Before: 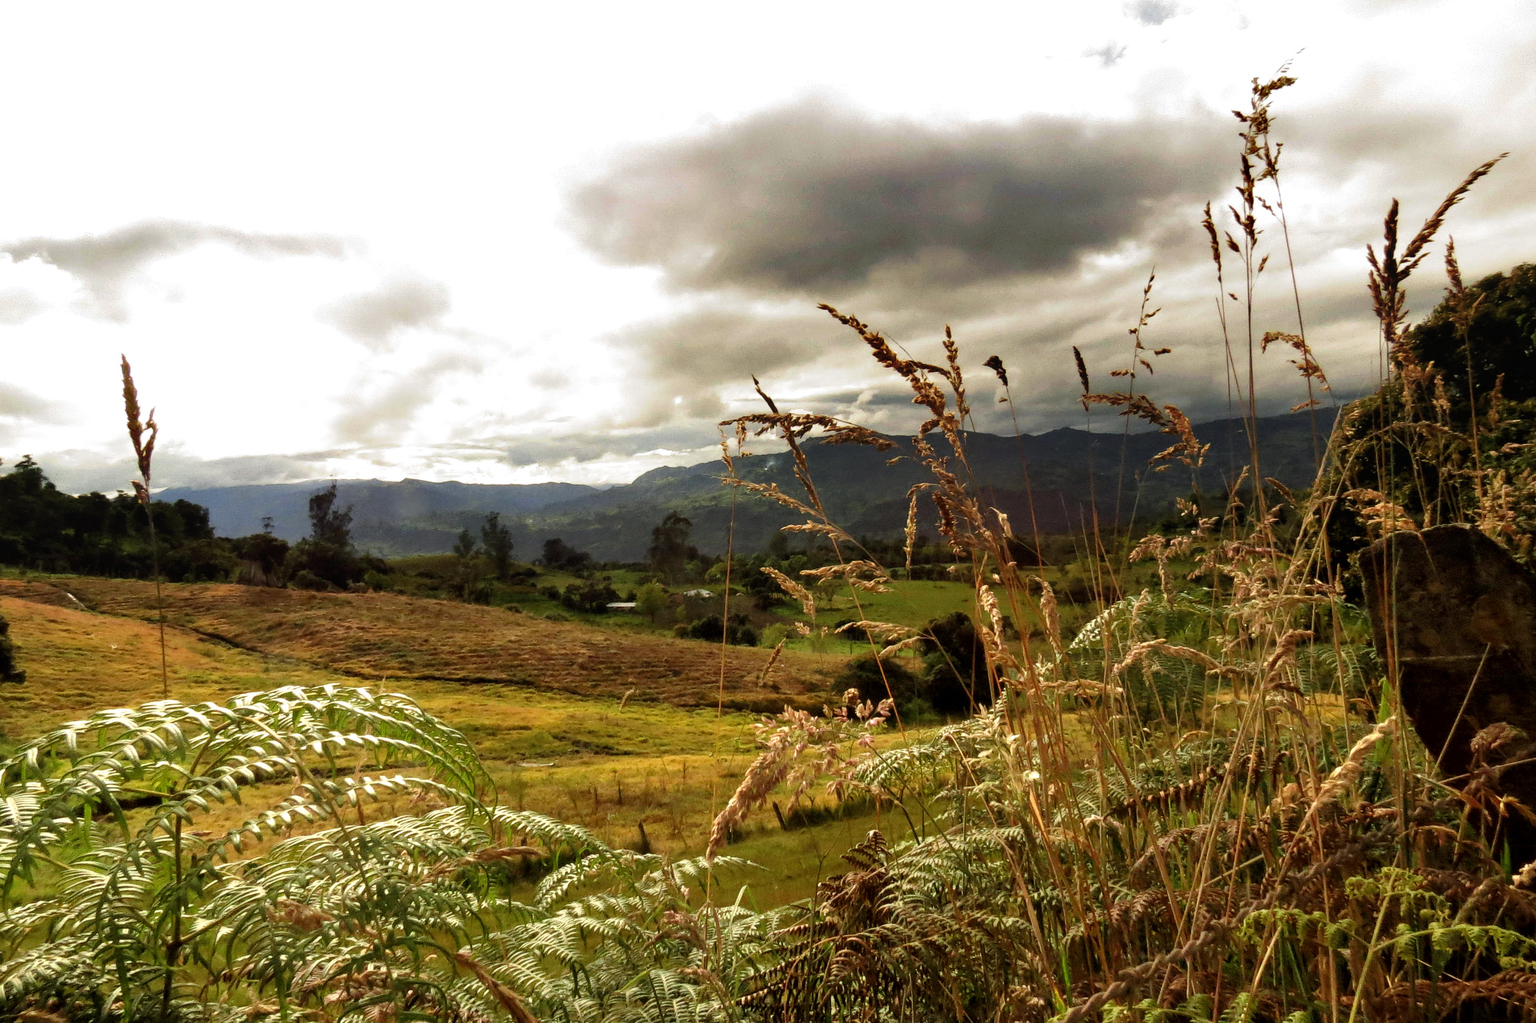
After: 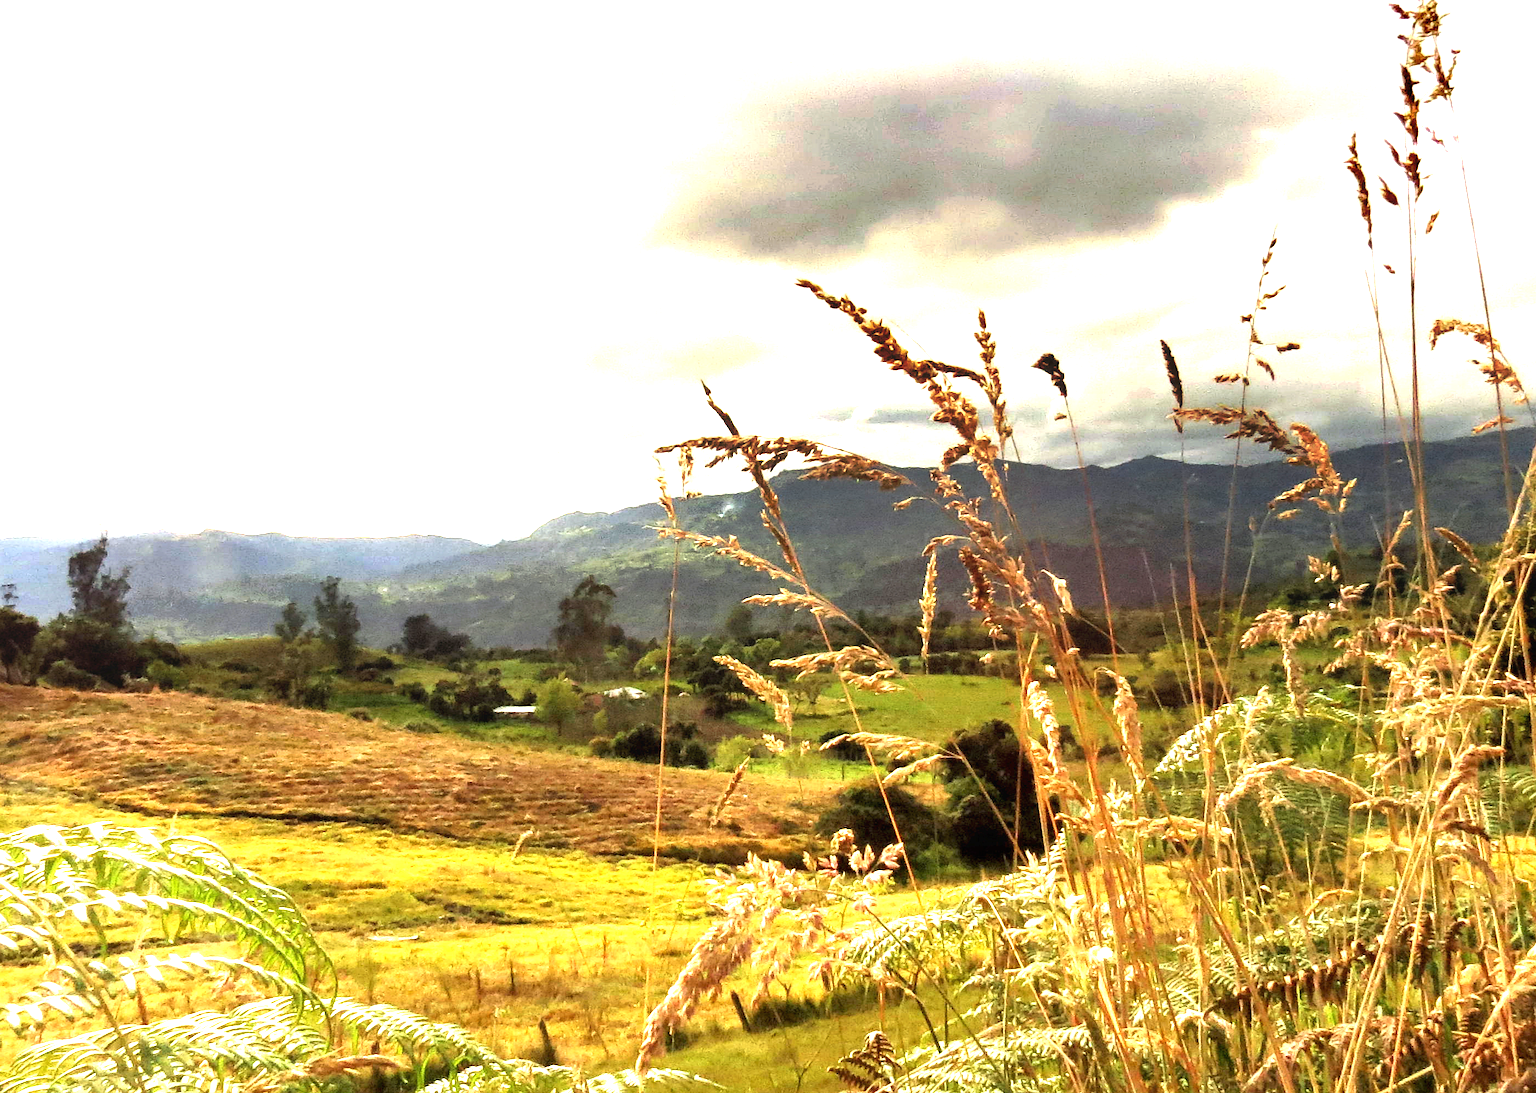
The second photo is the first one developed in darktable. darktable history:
crop and rotate: left 17.046%, top 10.659%, right 12.989%, bottom 14.553%
exposure: black level correction 0, exposure 1.9 EV, compensate highlight preservation false
